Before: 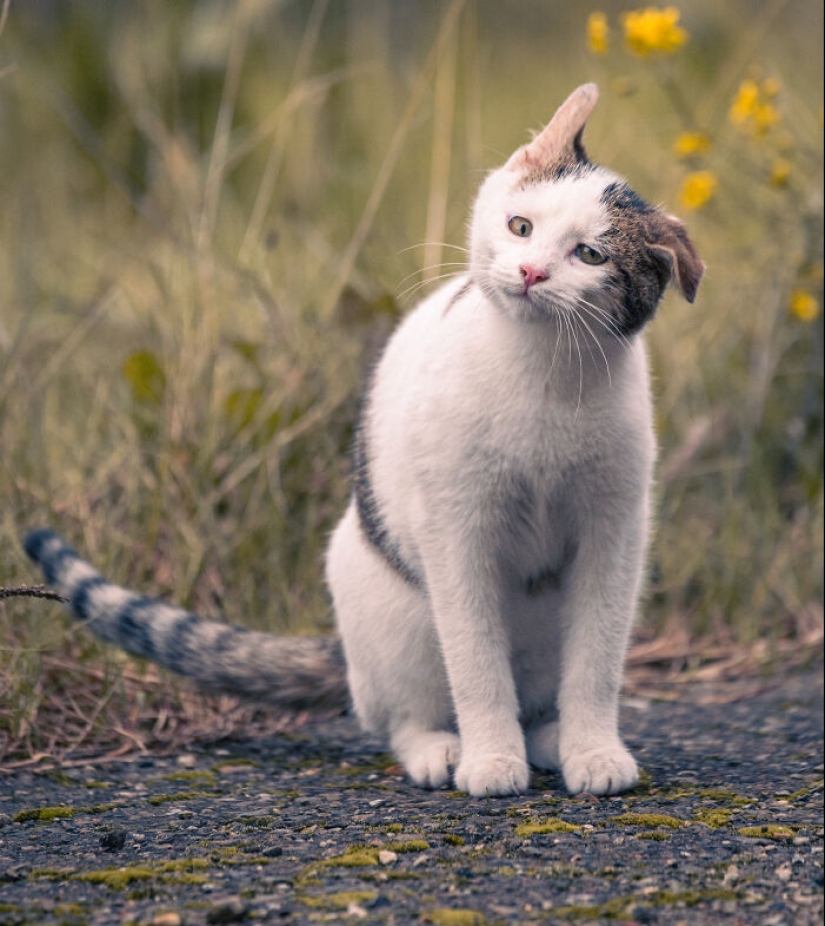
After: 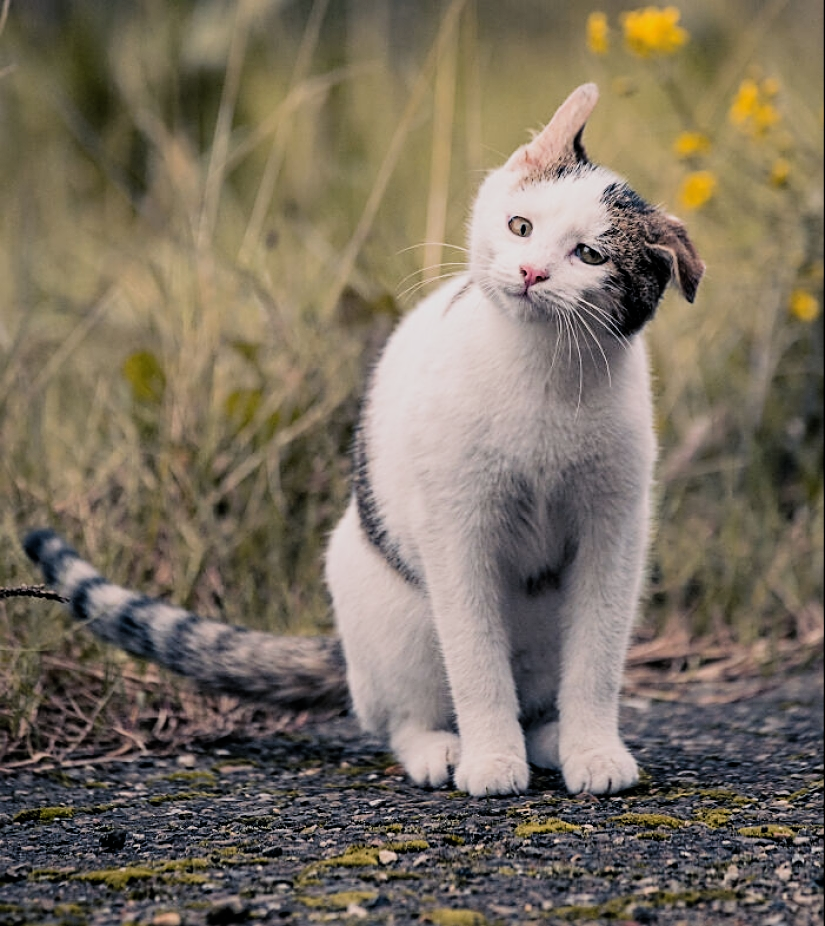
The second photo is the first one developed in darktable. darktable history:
sharpen: on, module defaults
filmic rgb: black relative exposure -5 EV, hardness 2.88, contrast 1.3
